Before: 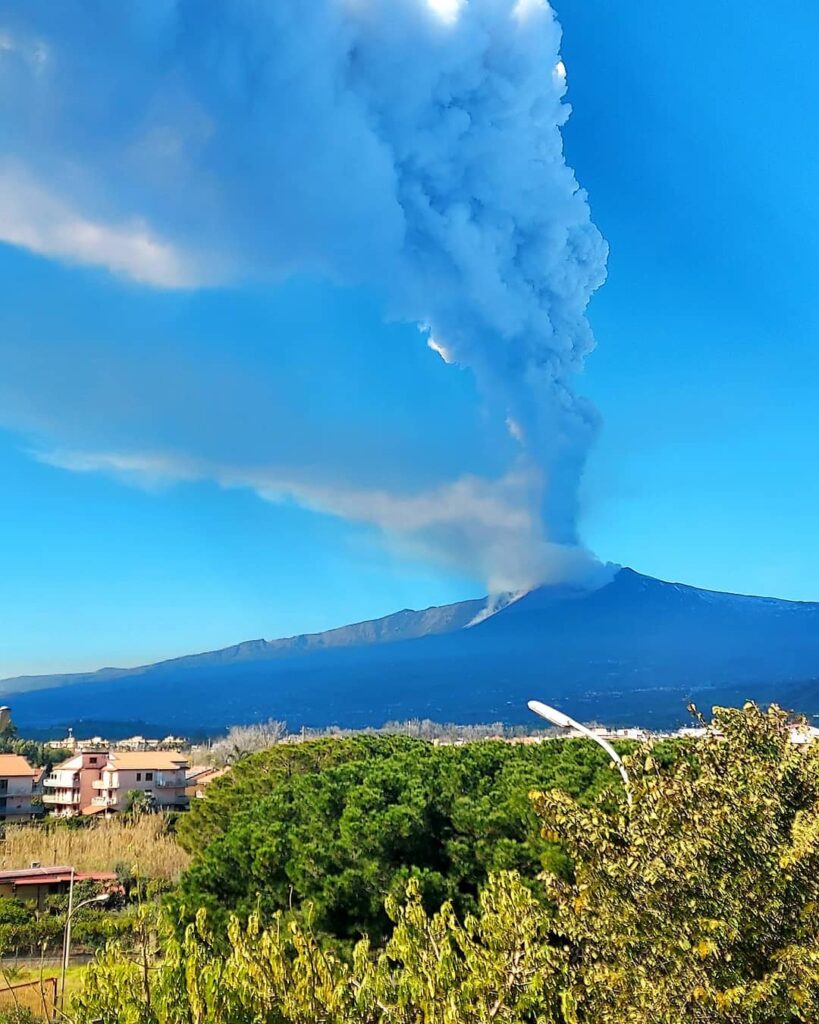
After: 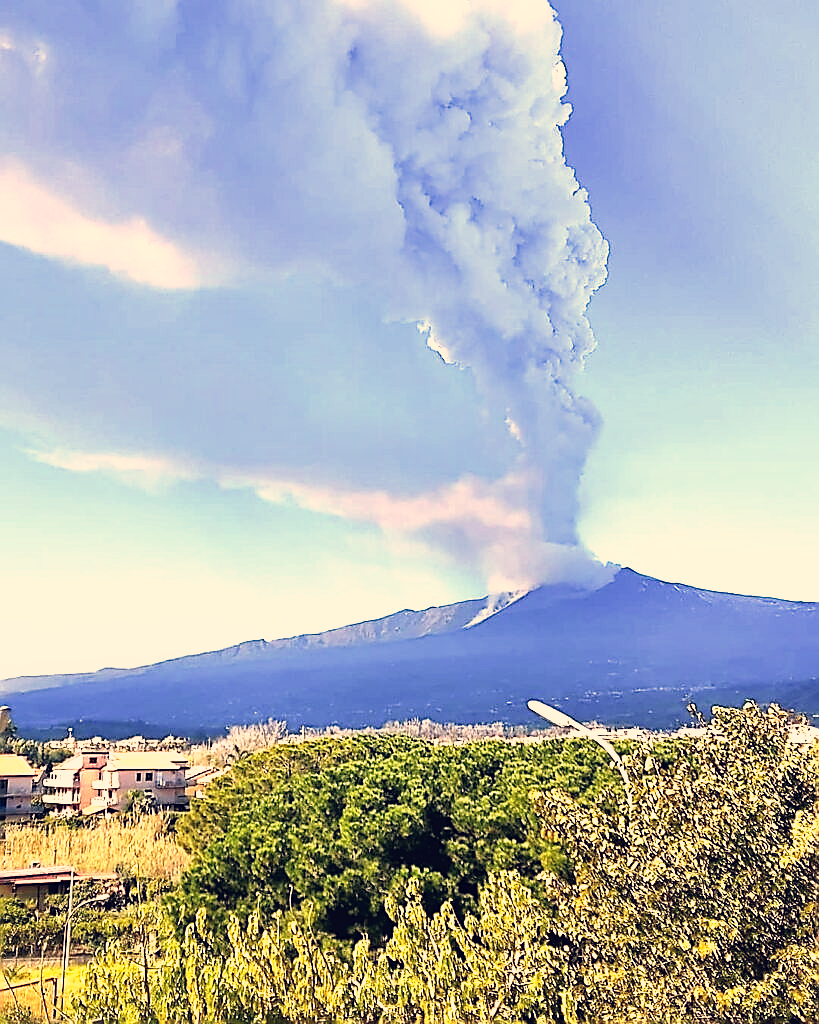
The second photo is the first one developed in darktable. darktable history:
color correction: highlights a* 19.61, highlights b* 26.71, shadows a* 3.33, shadows b* -17.32, saturation 0.731
tone curve: curves: ch0 [(0, 0) (0.003, 0.028) (0.011, 0.028) (0.025, 0.026) (0.044, 0.036) (0.069, 0.06) (0.1, 0.101) (0.136, 0.15) (0.177, 0.203) (0.224, 0.271) (0.277, 0.345) (0.335, 0.422) (0.399, 0.515) (0.468, 0.611) (0.543, 0.716) (0.623, 0.826) (0.709, 0.942) (0.801, 0.992) (0.898, 1) (1, 1)], preserve colors none
sharpen: radius 1.358, amount 1.233, threshold 0.704
haze removal: compatibility mode true, adaptive false
